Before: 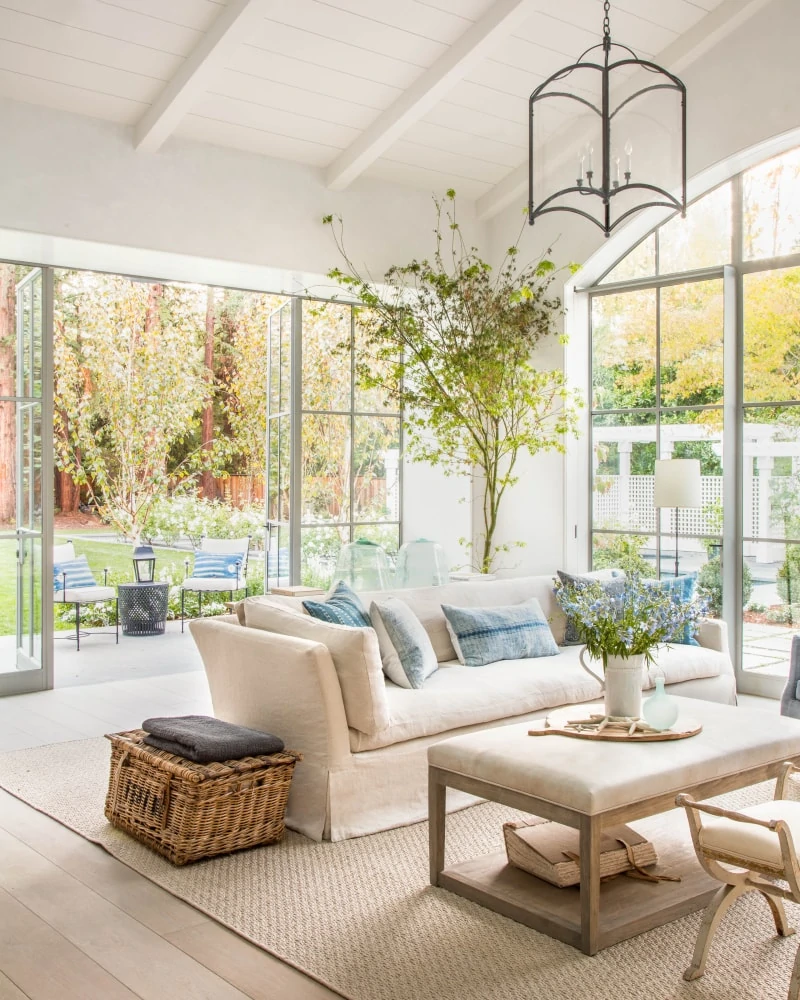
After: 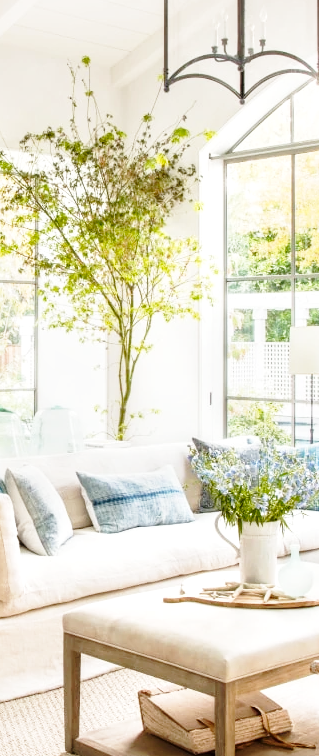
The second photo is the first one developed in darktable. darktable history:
local contrast: mode bilateral grid, contrast 20, coarseness 50, detail 130%, midtone range 0.2
crop: left 45.721%, top 13.393%, right 14.118%, bottom 10.01%
base curve: curves: ch0 [(0, 0) (0.028, 0.03) (0.121, 0.232) (0.46, 0.748) (0.859, 0.968) (1, 1)], preserve colors none
